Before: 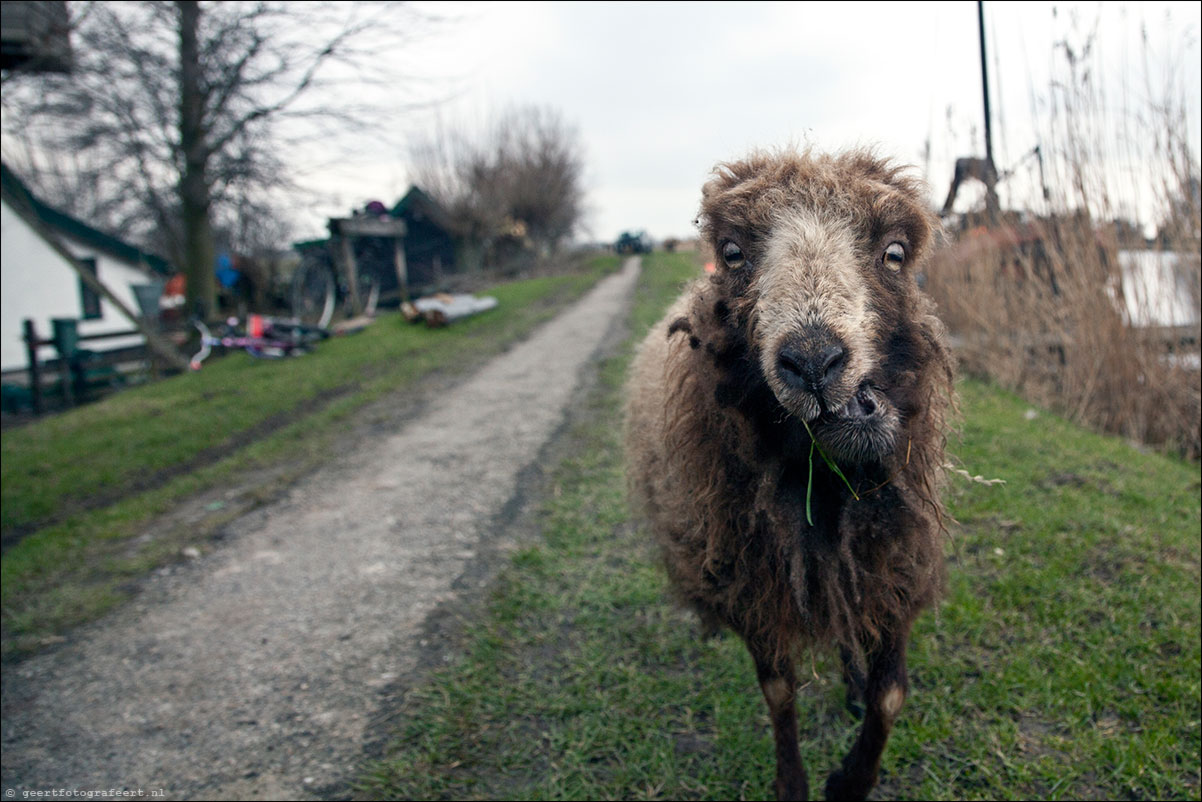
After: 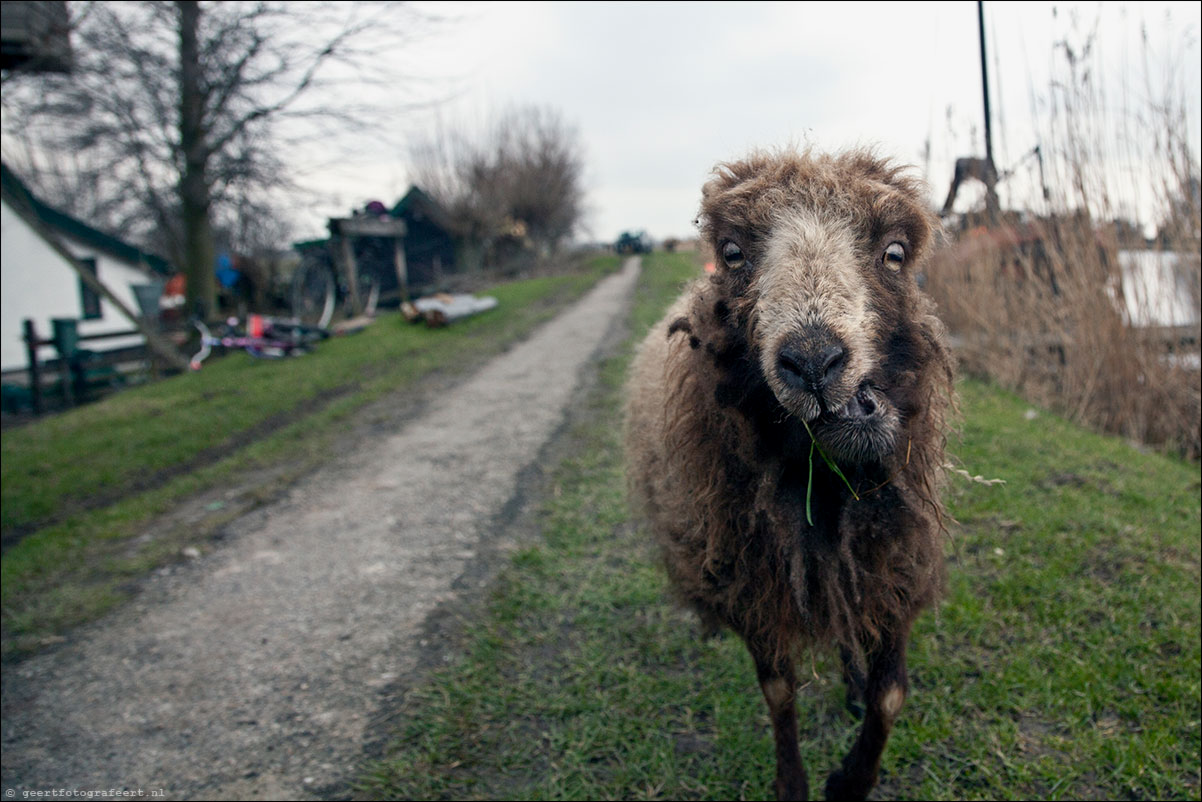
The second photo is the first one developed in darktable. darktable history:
exposure: black level correction 0.001, exposure -0.123 EV, compensate highlight preservation false
